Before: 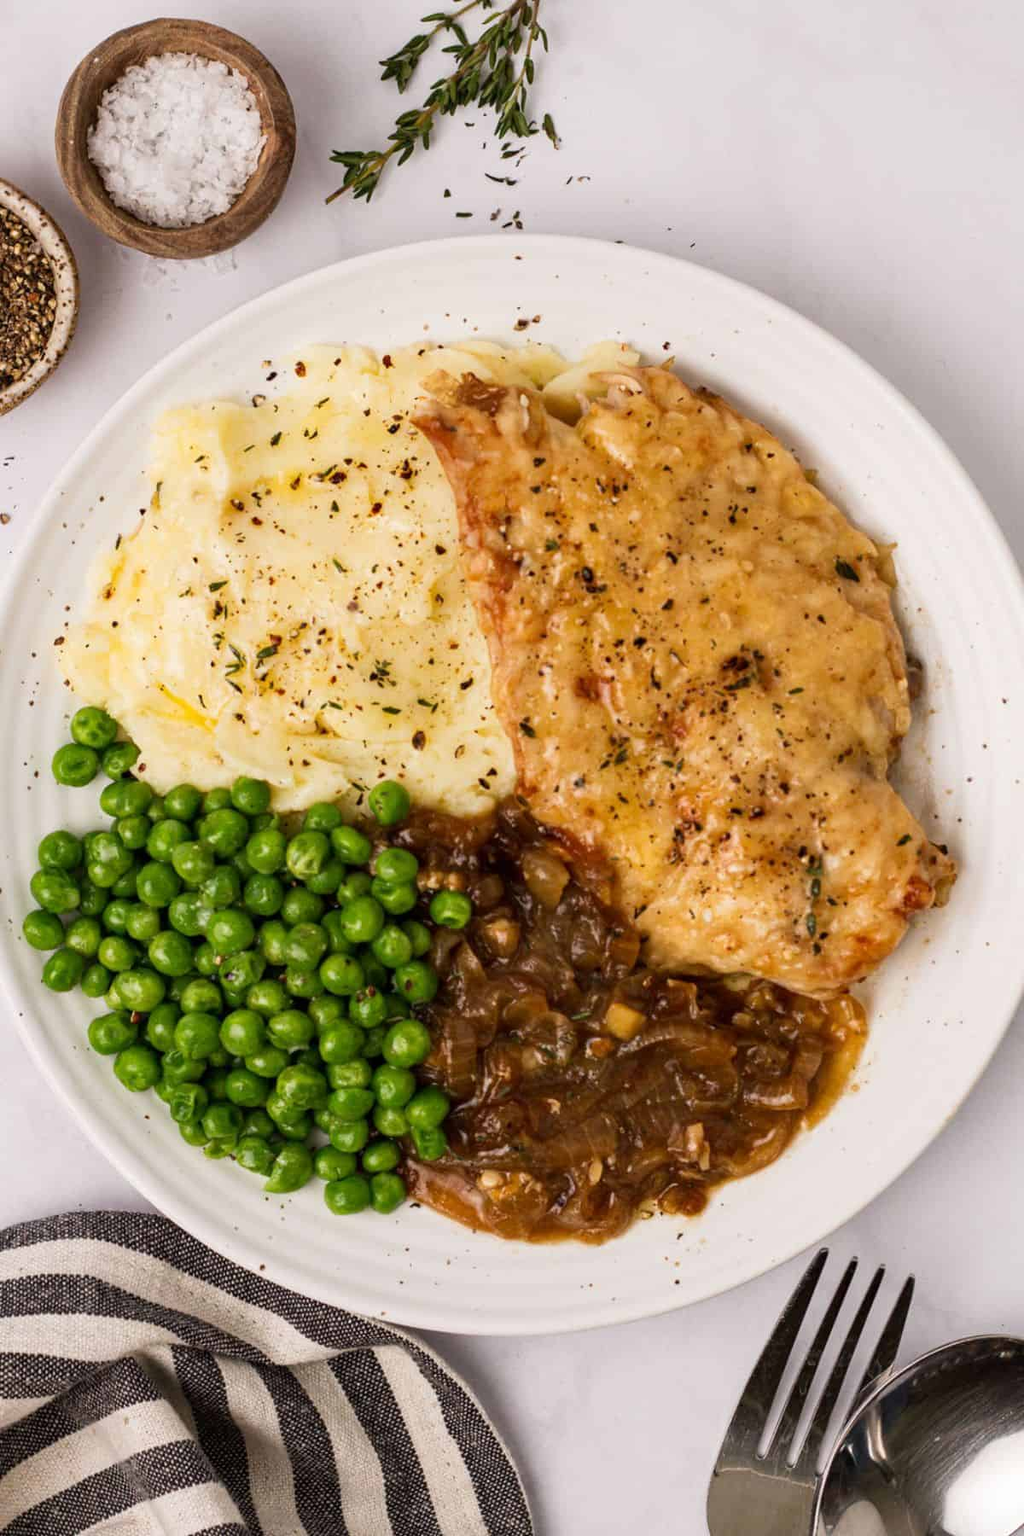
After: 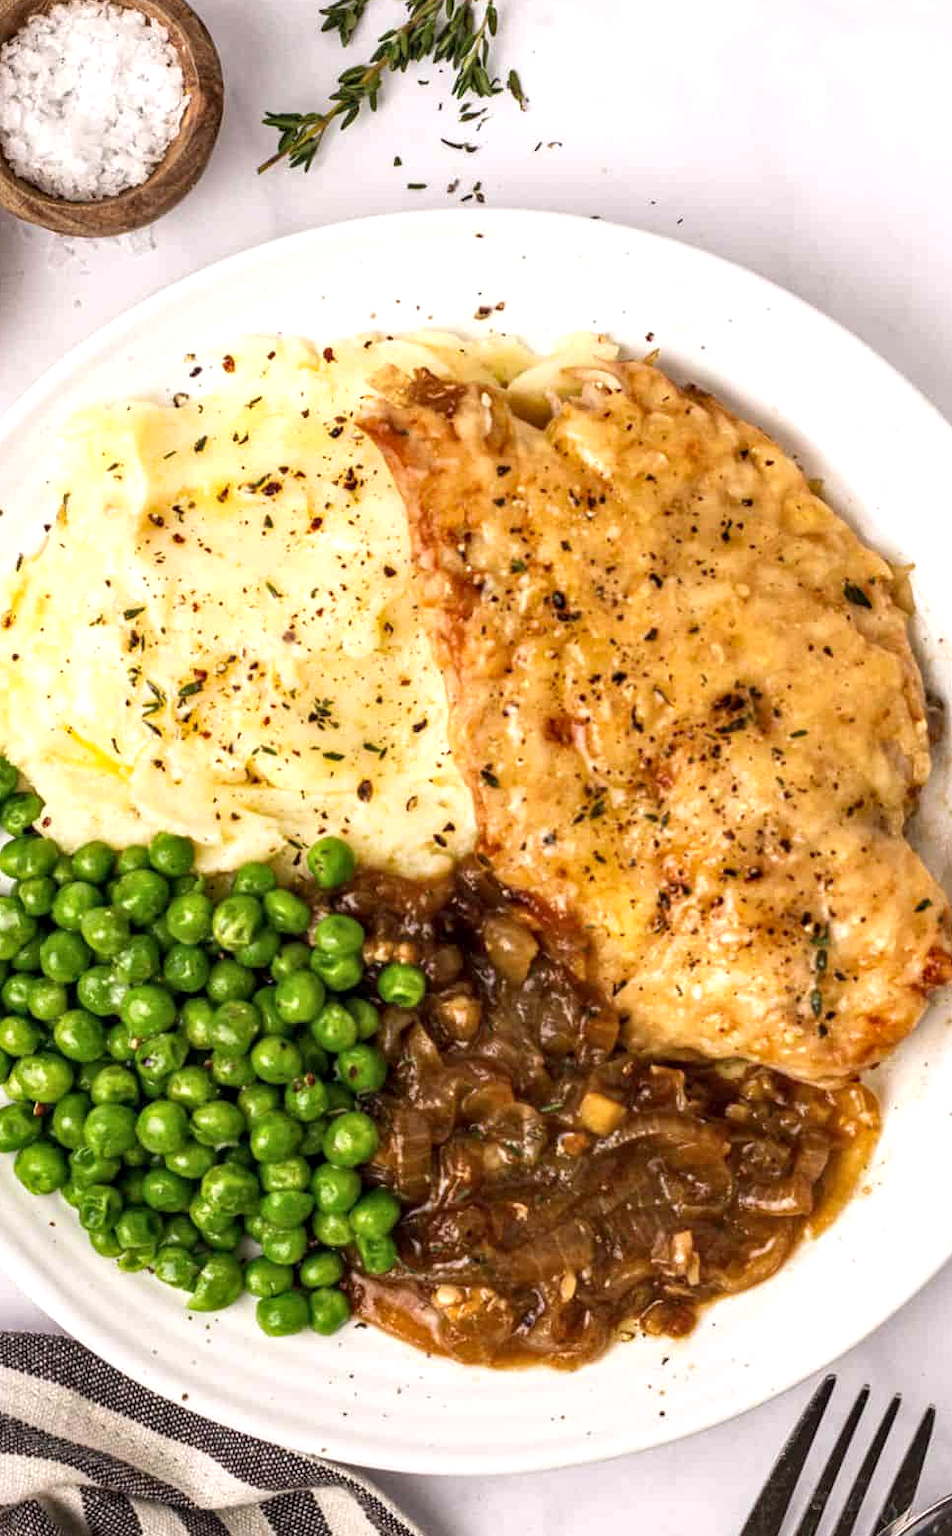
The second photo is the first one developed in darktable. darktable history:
crop: left 9.929%, top 3.475%, right 9.188%, bottom 9.529%
local contrast: on, module defaults
exposure: exposure 0.496 EV, compensate highlight preservation false
